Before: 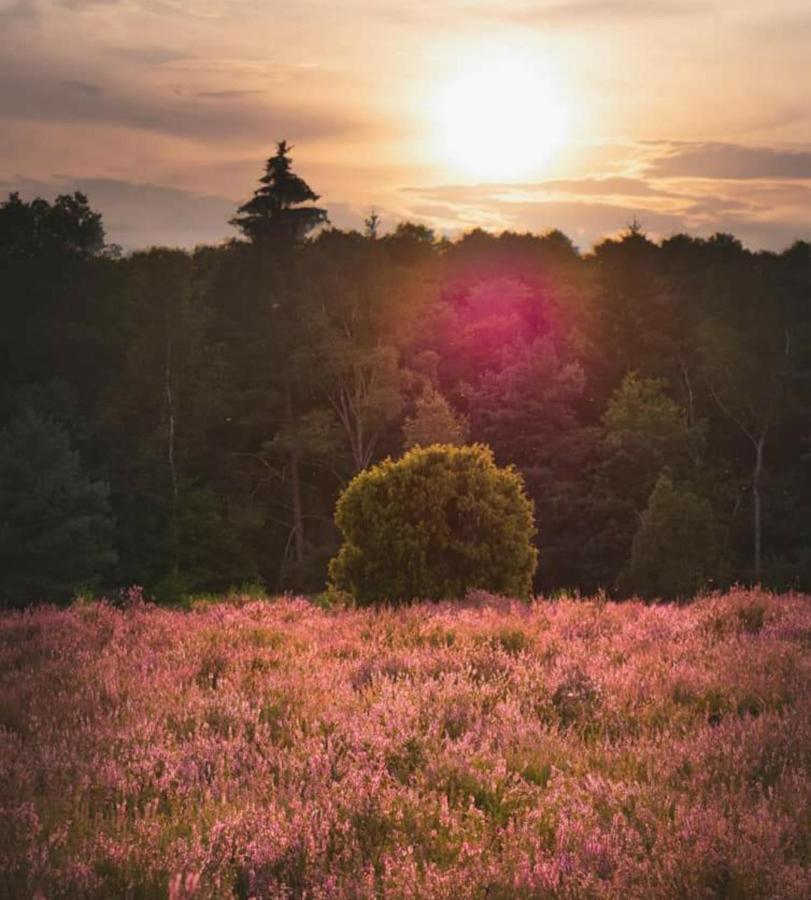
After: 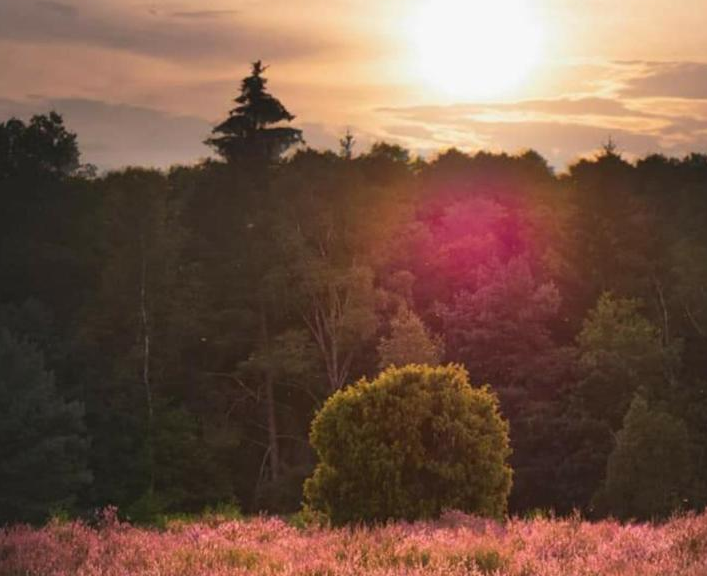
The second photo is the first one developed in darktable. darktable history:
crop: left 3.157%, top 8.98%, right 9.624%, bottom 26.95%
